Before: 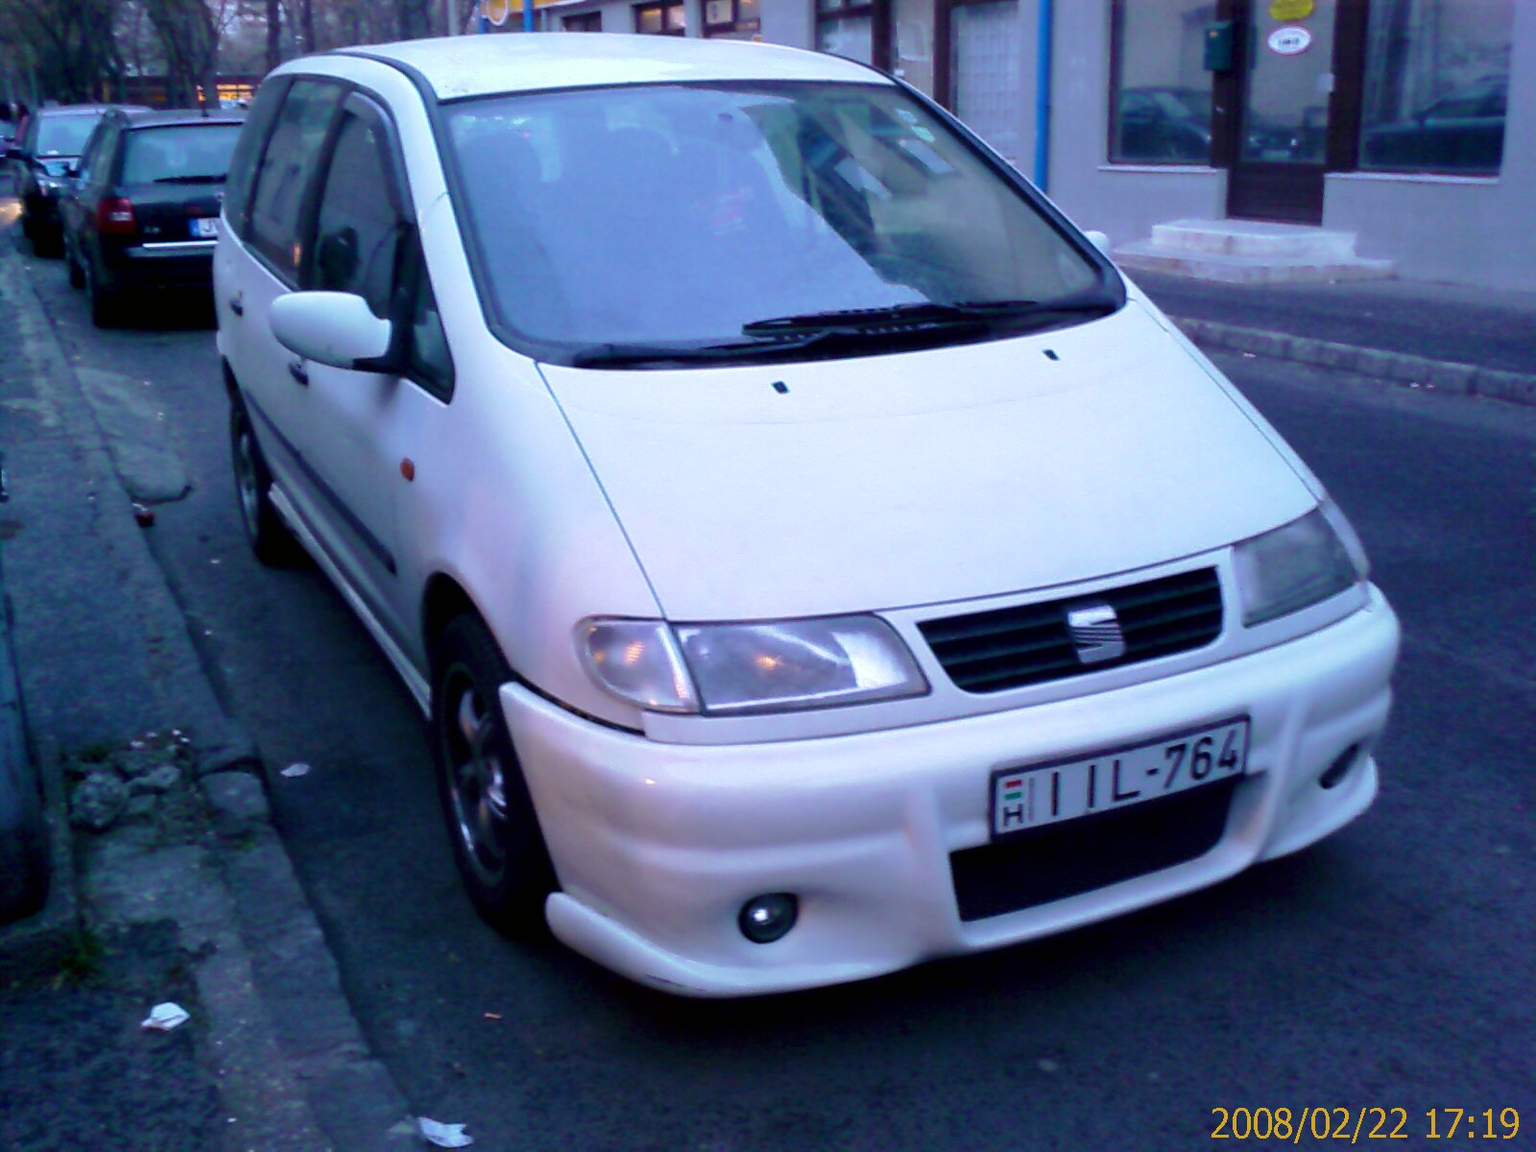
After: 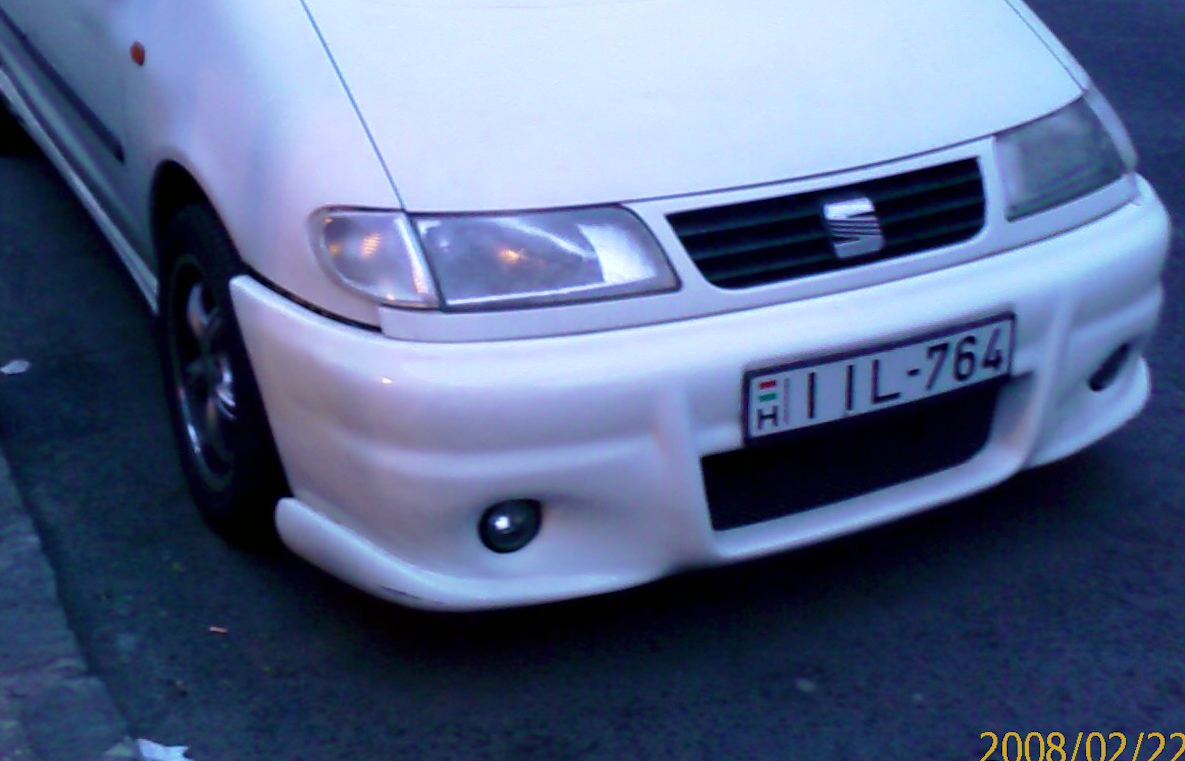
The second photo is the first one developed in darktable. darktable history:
white balance: red 0.982, blue 1.018
crop and rotate: left 17.299%, top 35.115%, right 7.015%, bottom 1.024%
rotate and perspective: rotation 0.226°, lens shift (vertical) -0.042, crop left 0.023, crop right 0.982, crop top 0.006, crop bottom 0.994
